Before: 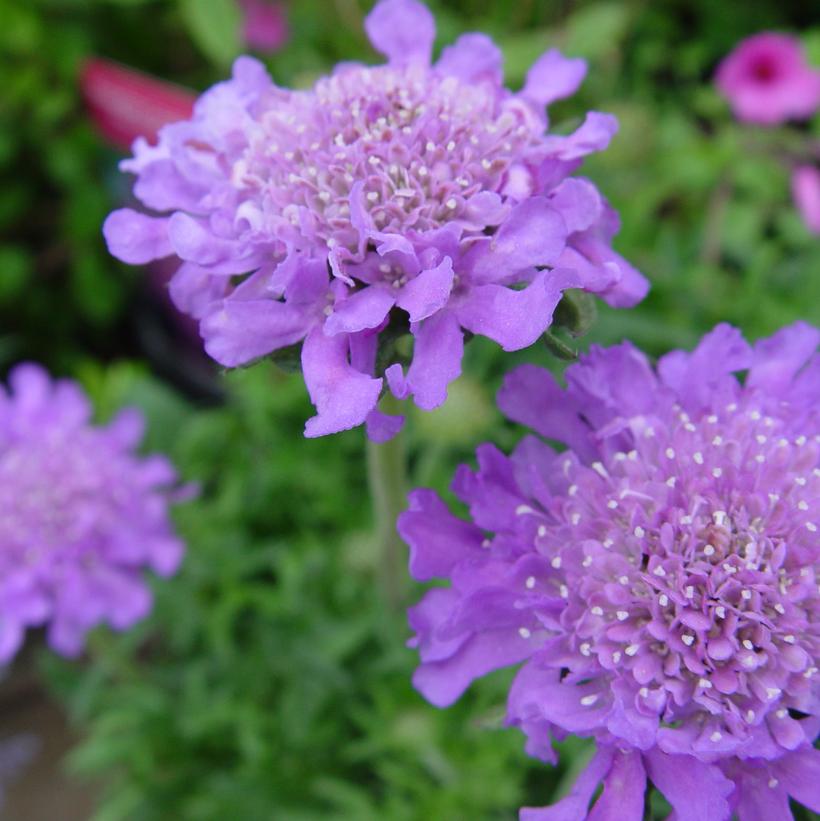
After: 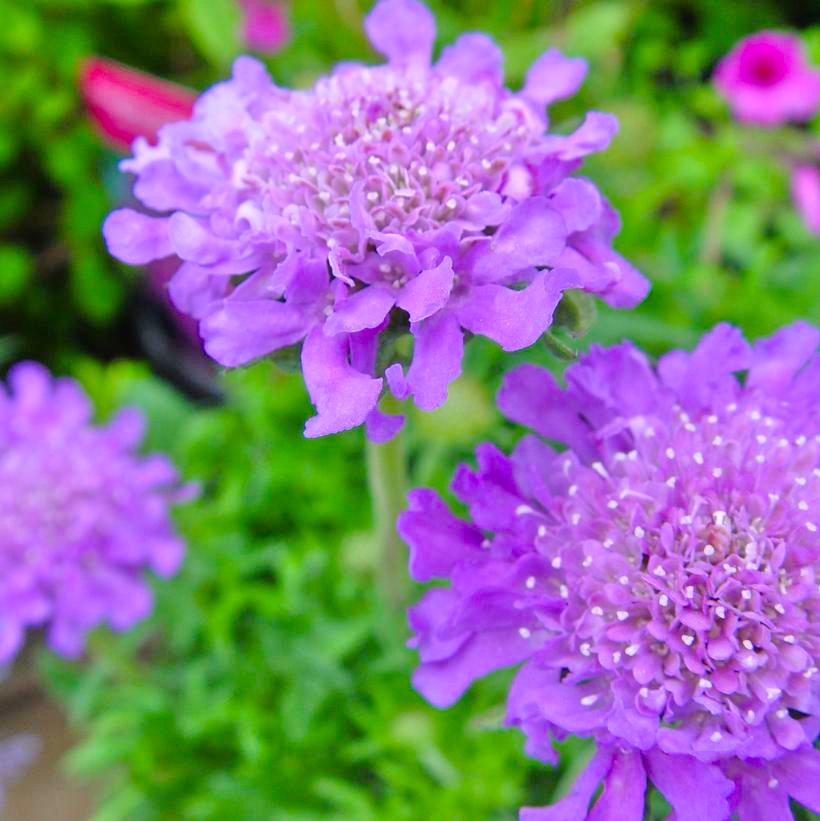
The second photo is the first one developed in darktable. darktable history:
tone equalizer: -7 EV 0.15 EV, -6 EV 0.6 EV, -5 EV 1.15 EV, -4 EV 1.33 EV, -3 EV 1.15 EV, -2 EV 0.6 EV, -1 EV 0.15 EV, mask exposure compensation -0.5 EV
exposure: exposure 0.197 EV, compensate highlight preservation false
color balance rgb: perceptual saturation grading › global saturation 25%, global vibrance 20%
